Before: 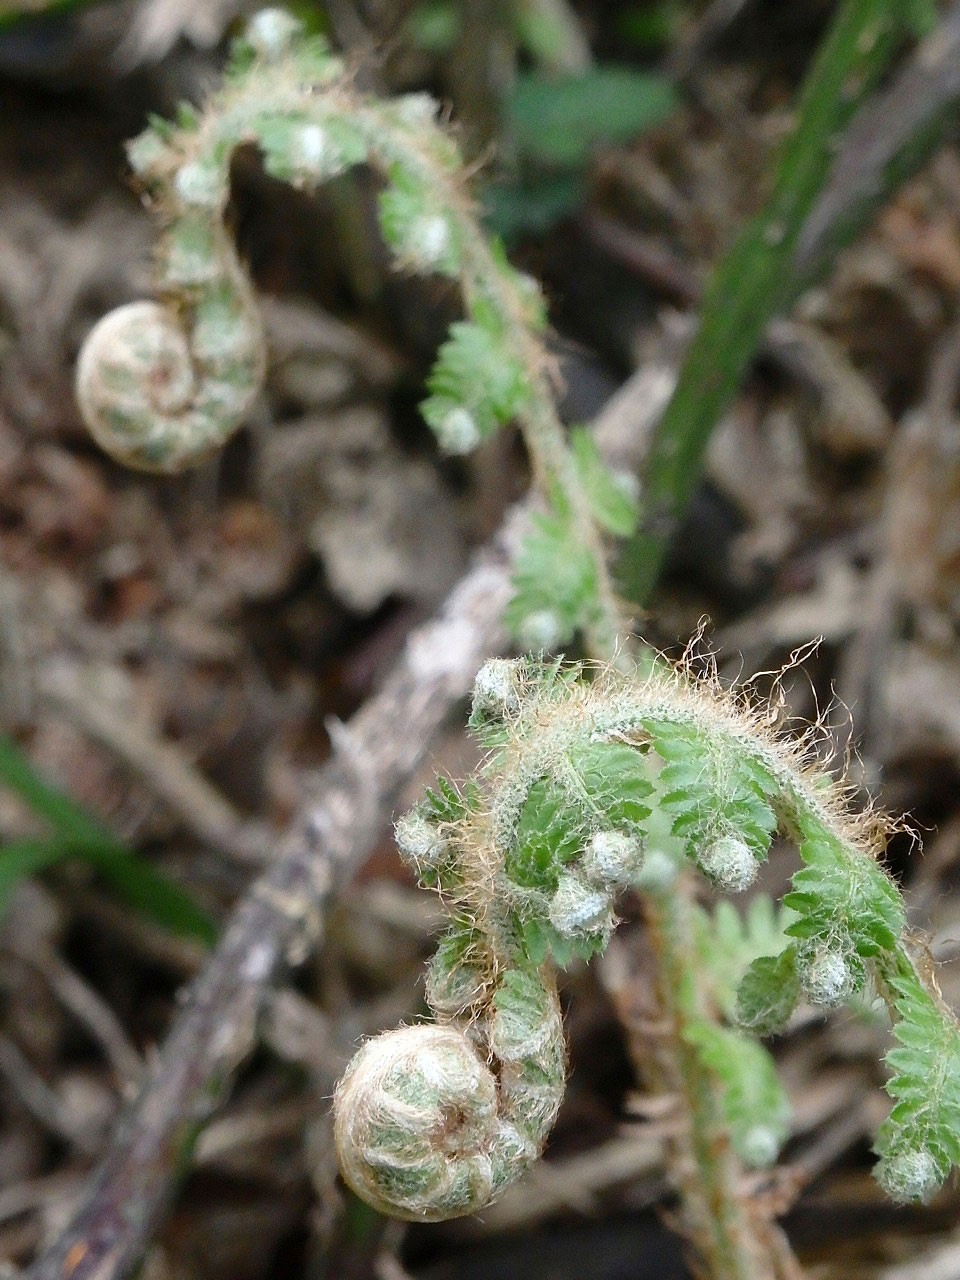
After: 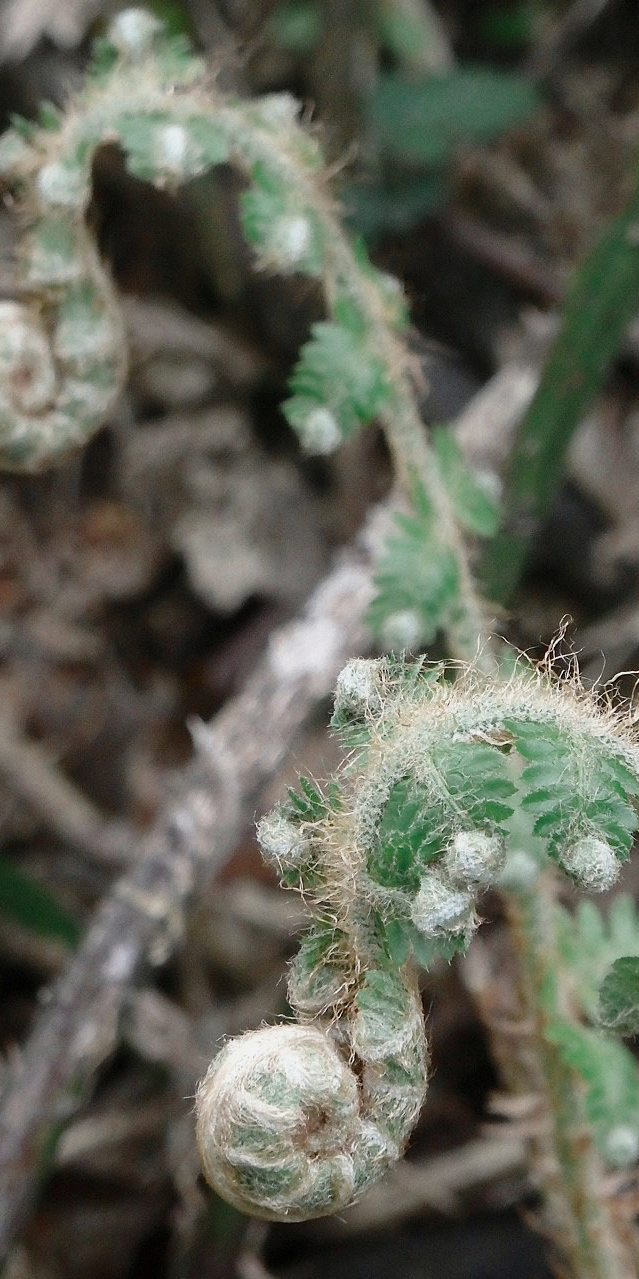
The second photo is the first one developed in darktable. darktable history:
exposure: exposure -0.157 EV, compensate highlight preservation false
crop and rotate: left 14.436%, right 18.898%
color zones: curves: ch0 [(0, 0.5) (0.125, 0.4) (0.25, 0.5) (0.375, 0.4) (0.5, 0.4) (0.625, 0.35) (0.75, 0.35) (0.875, 0.5)]; ch1 [(0, 0.35) (0.125, 0.45) (0.25, 0.35) (0.375, 0.35) (0.5, 0.35) (0.625, 0.35) (0.75, 0.45) (0.875, 0.35)]; ch2 [(0, 0.6) (0.125, 0.5) (0.25, 0.5) (0.375, 0.6) (0.5, 0.6) (0.625, 0.5) (0.75, 0.5) (0.875, 0.5)]
